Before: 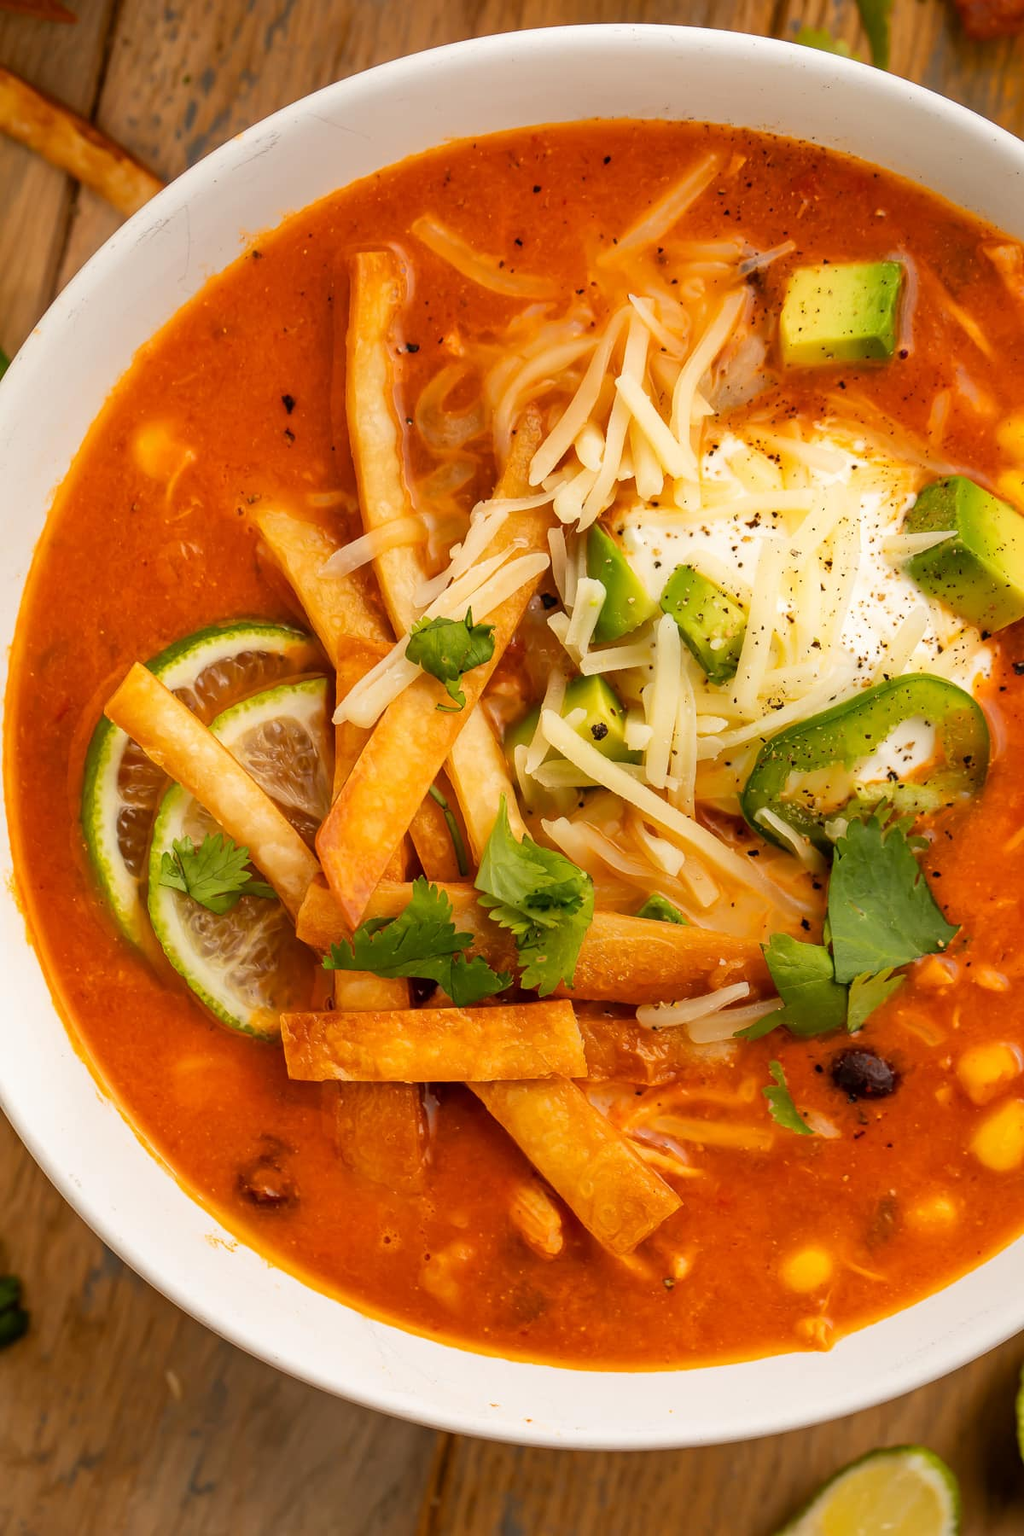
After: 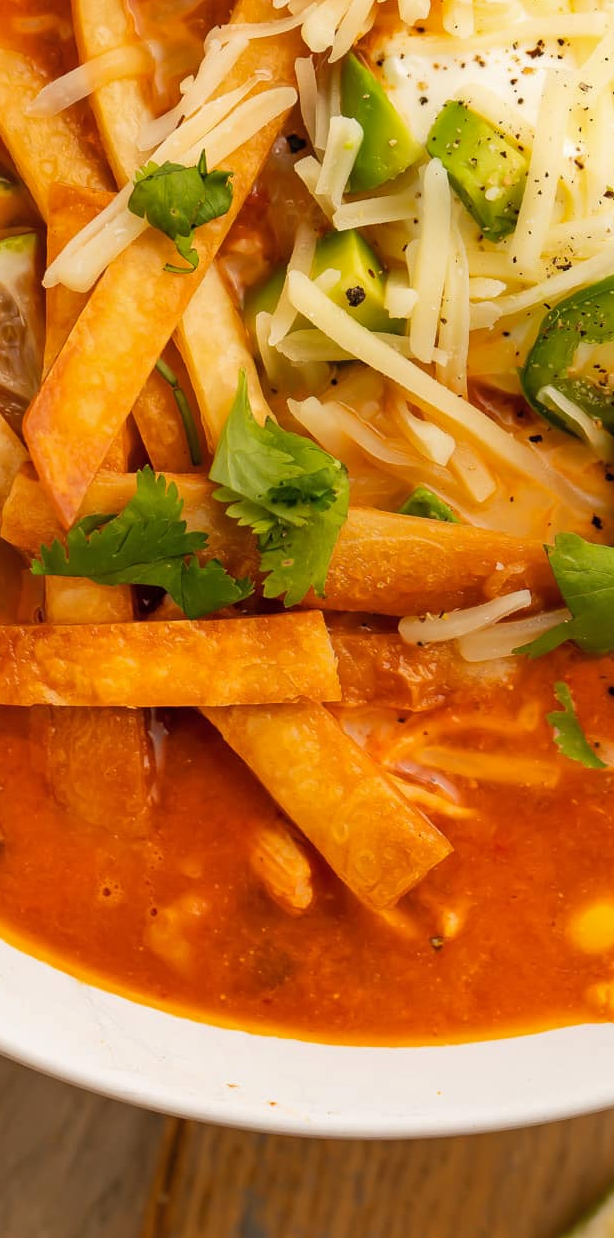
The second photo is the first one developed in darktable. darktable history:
shadows and highlights: shadows 25.68, highlights -25.51
crop and rotate: left 28.961%, top 31.2%, right 19.814%
exposure: compensate exposure bias true, compensate highlight preservation false
